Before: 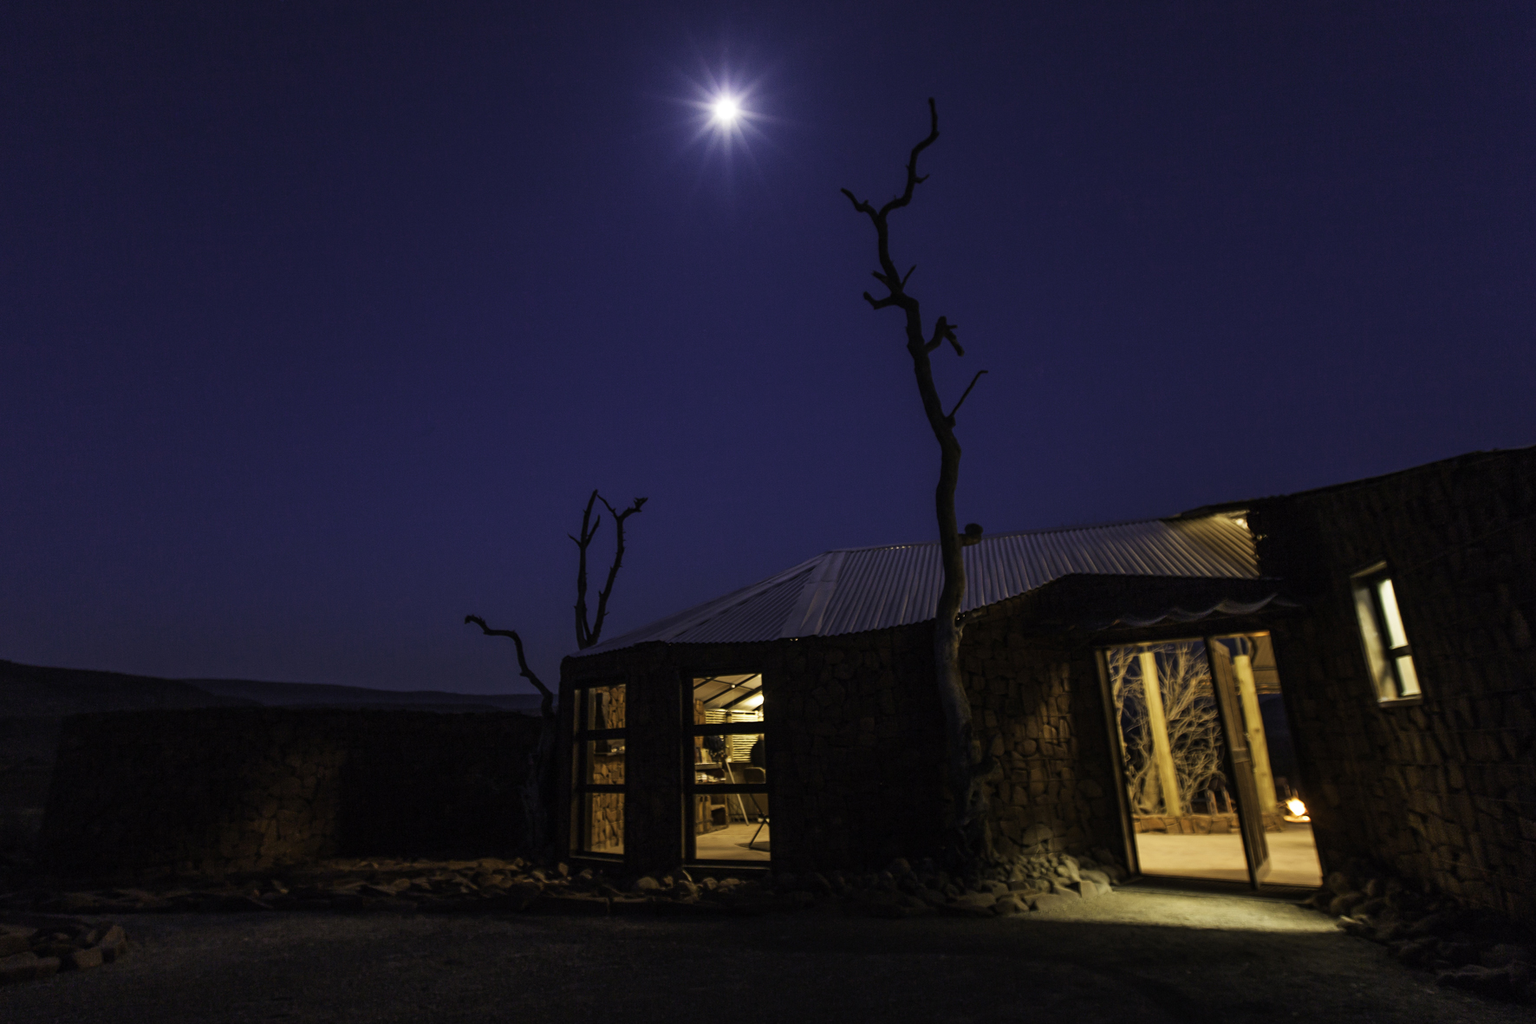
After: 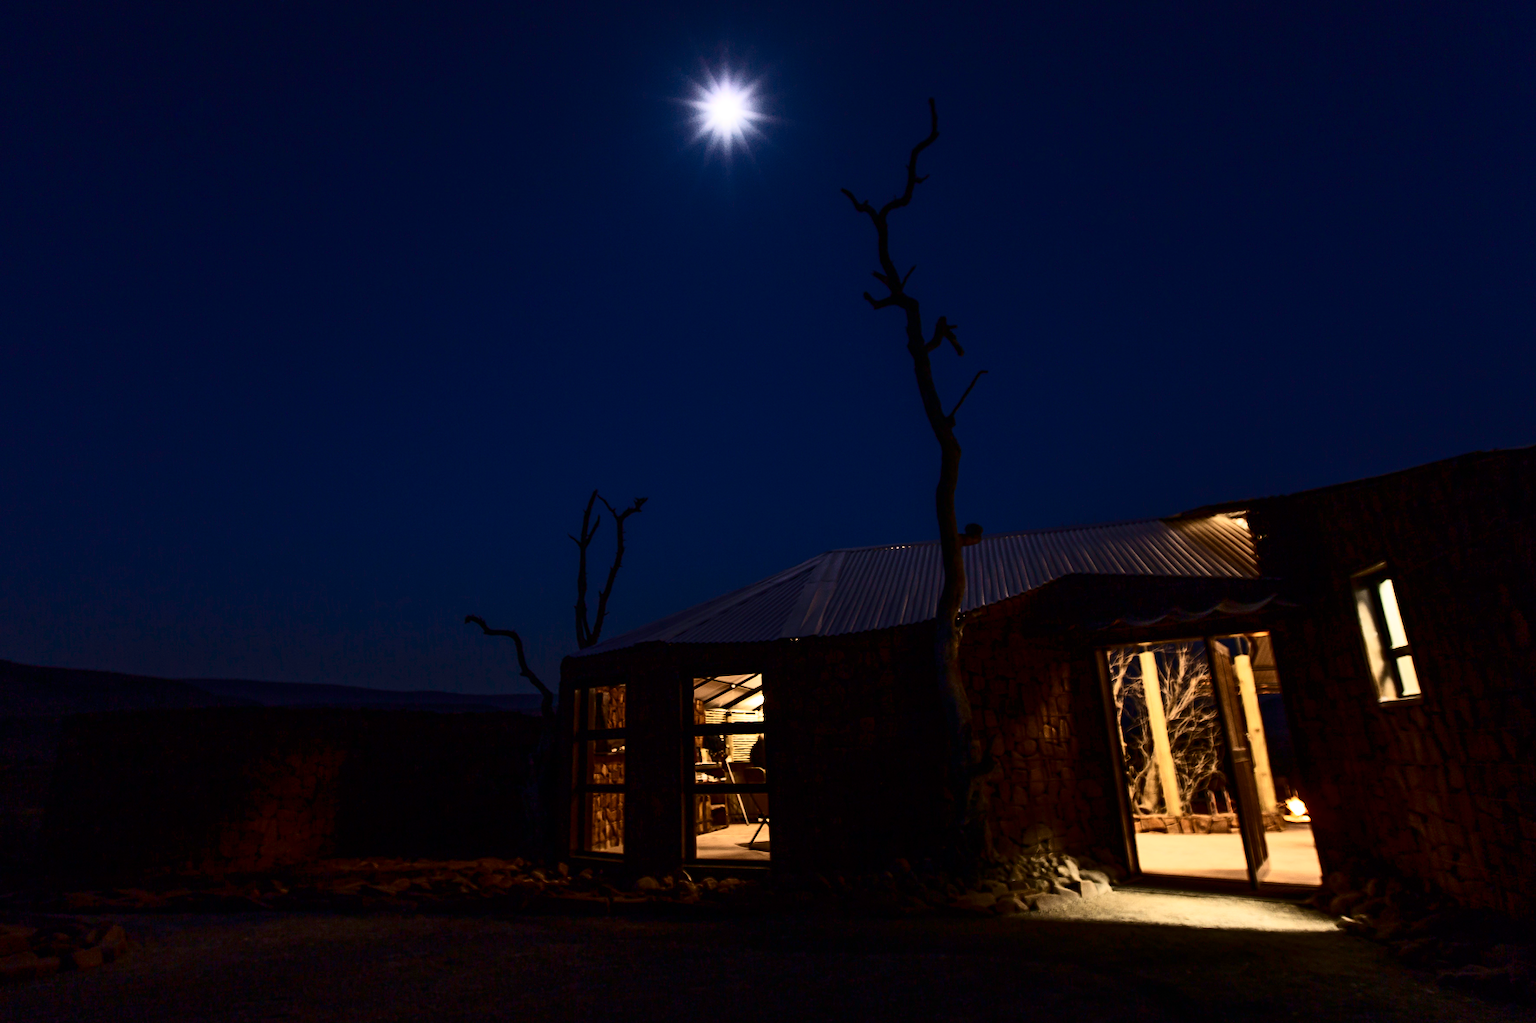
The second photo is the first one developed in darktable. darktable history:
contrast brightness saturation: contrast 0.496, saturation -0.1
